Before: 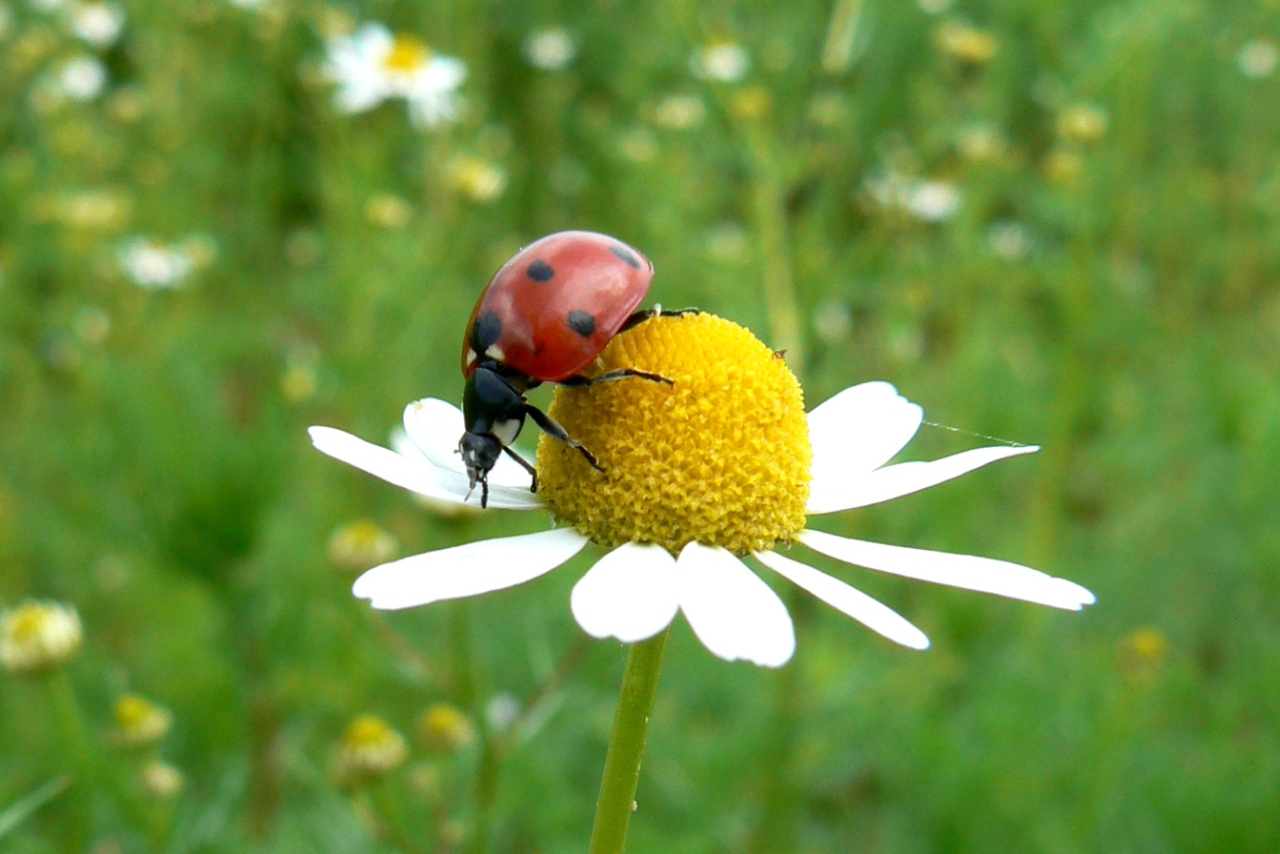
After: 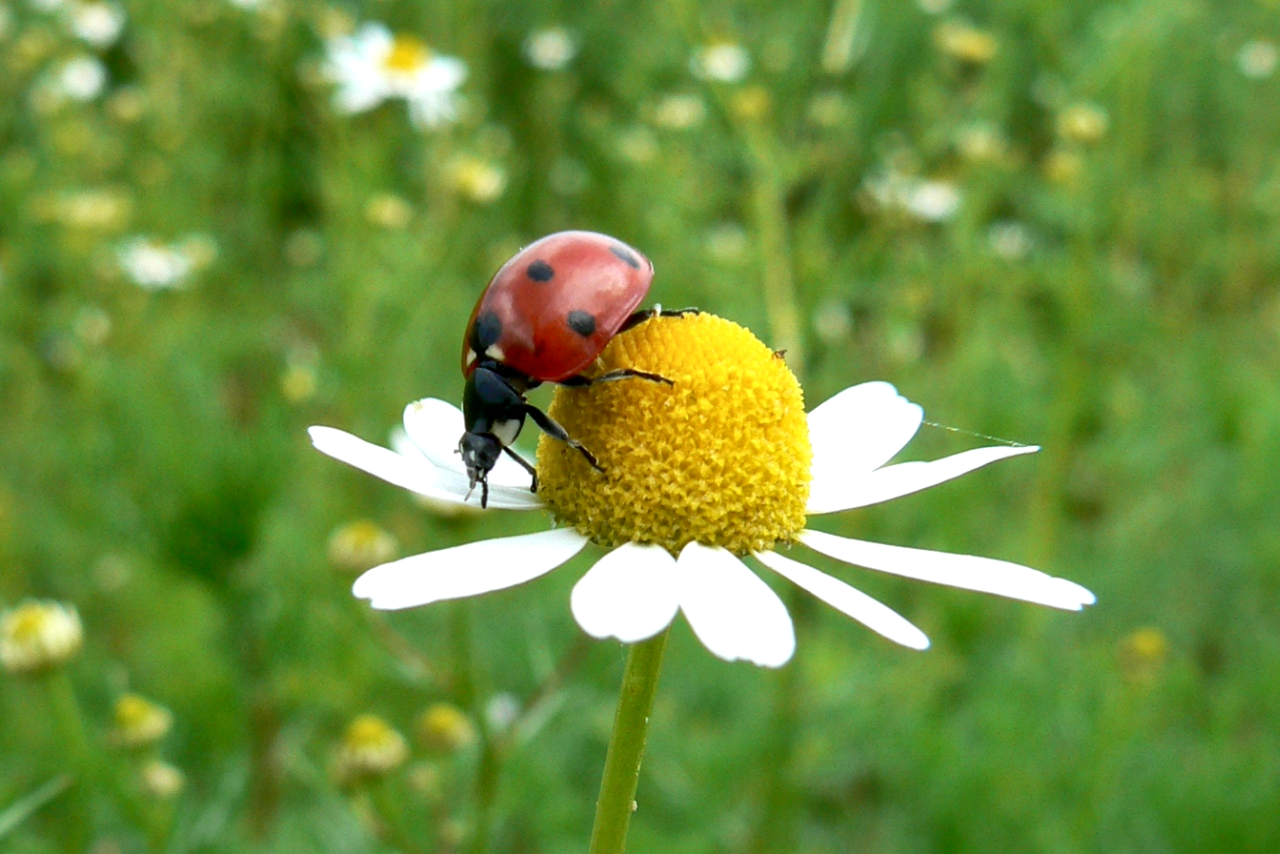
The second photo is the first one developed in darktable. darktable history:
local contrast: mode bilateral grid, contrast 19, coarseness 51, detail 132%, midtone range 0.2
